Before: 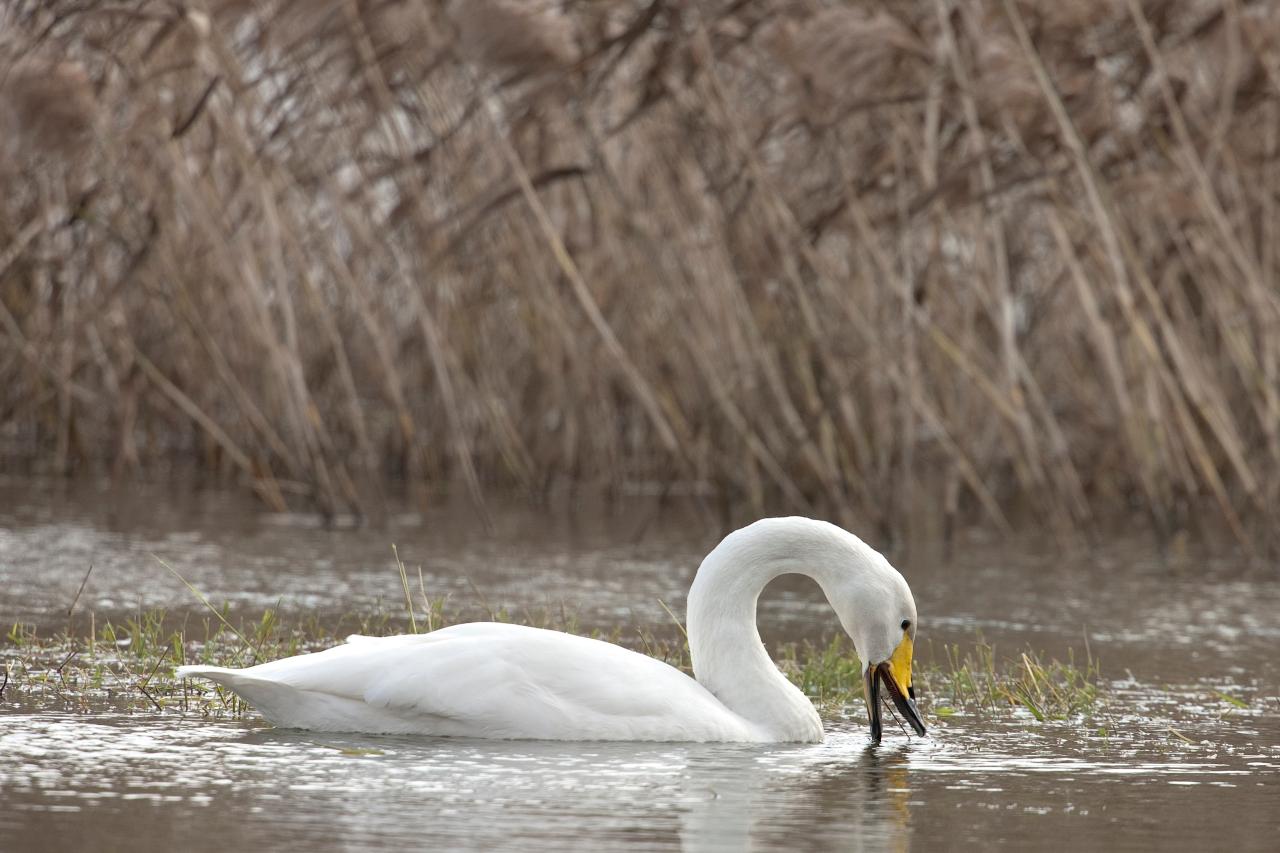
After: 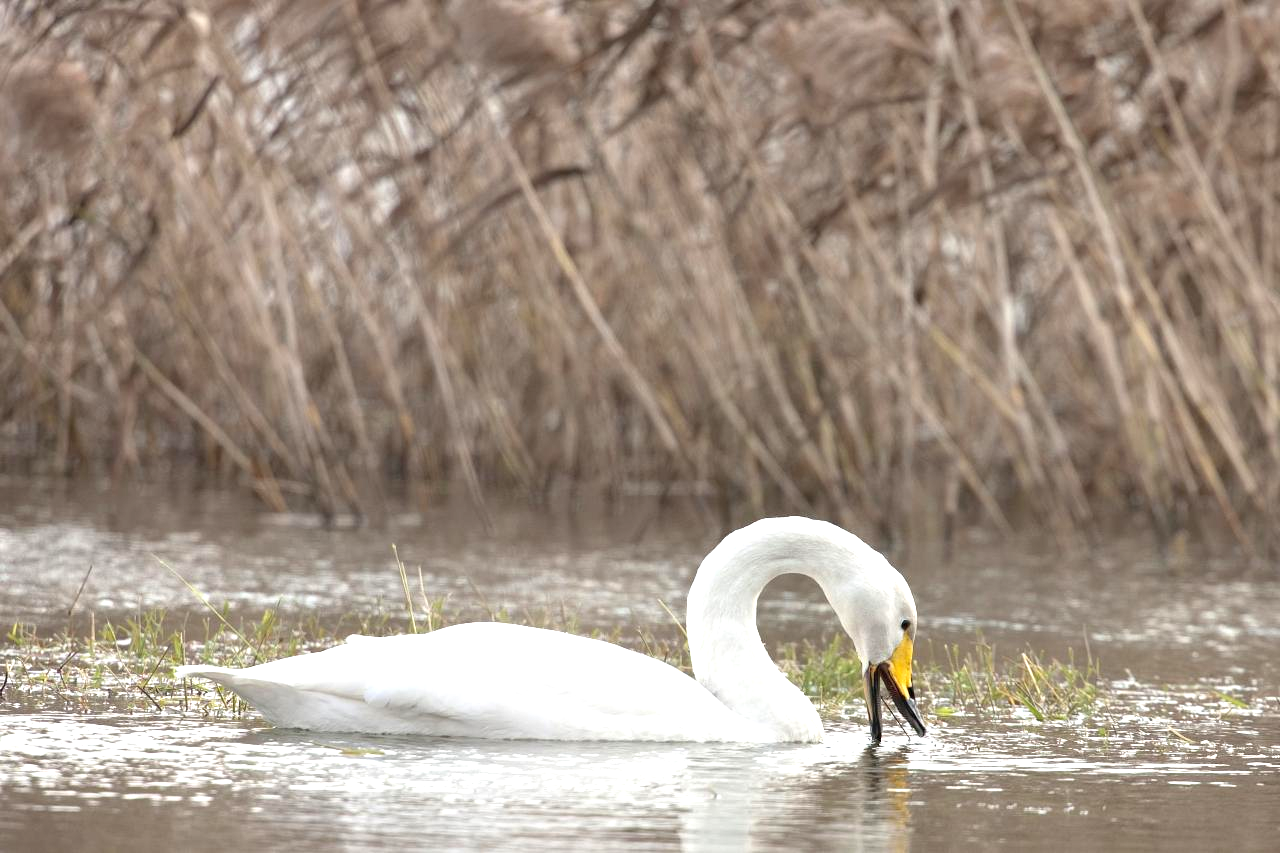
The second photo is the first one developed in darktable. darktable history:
exposure: exposure 0.814 EV, compensate exposure bias true, compensate highlight preservation false
